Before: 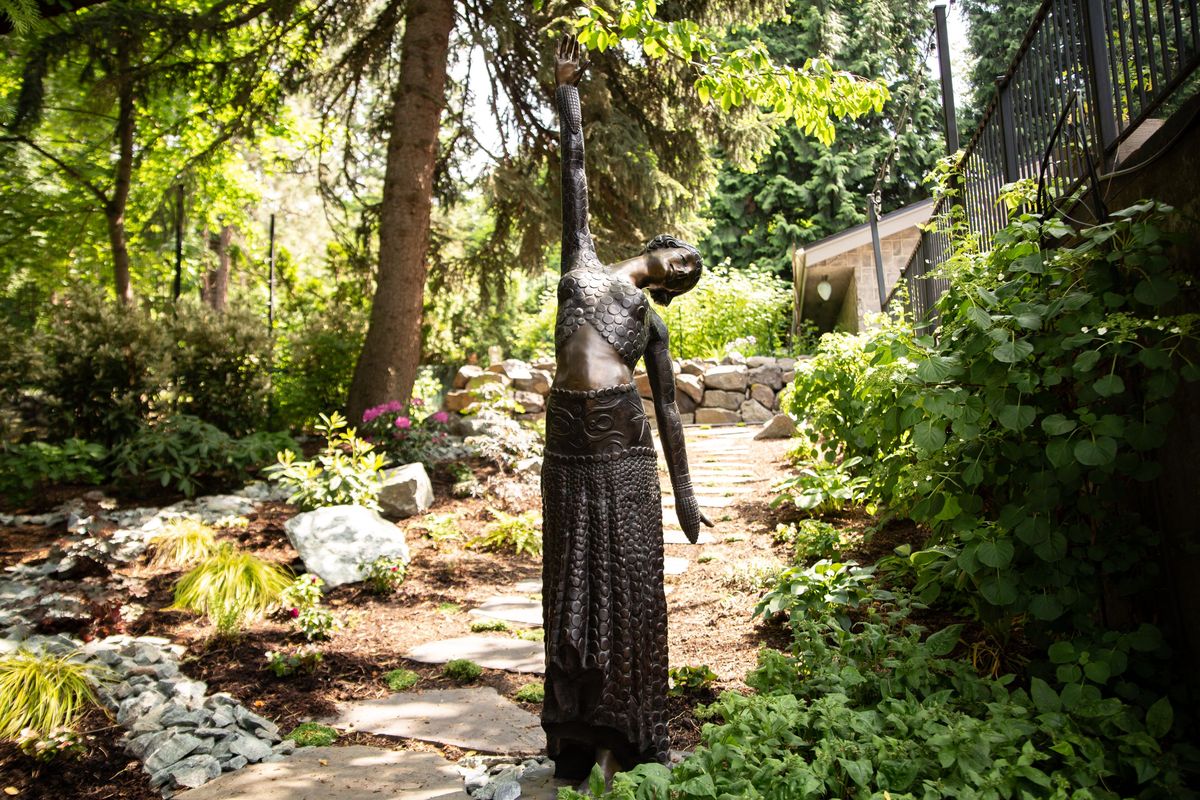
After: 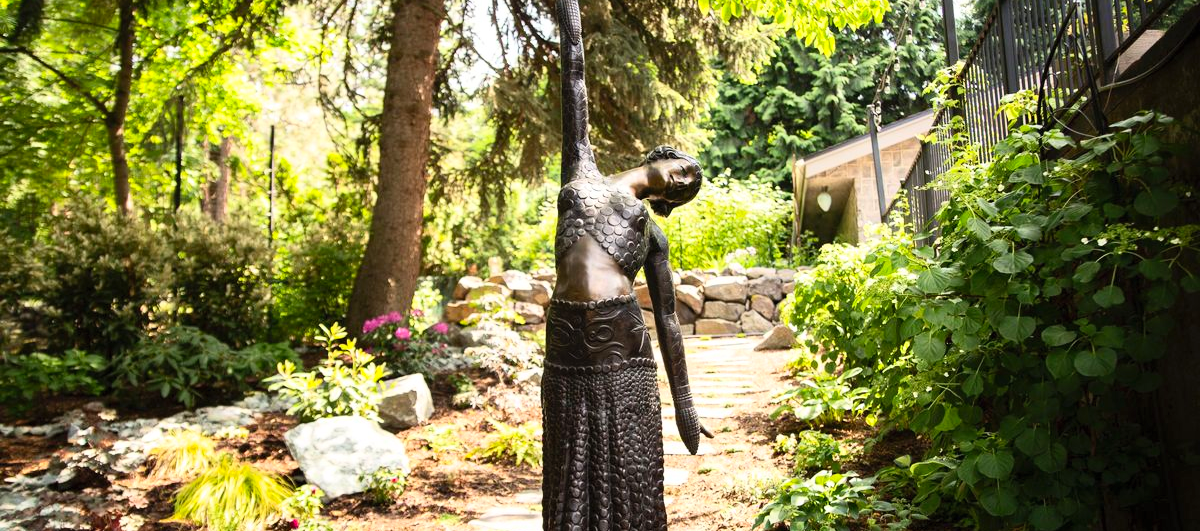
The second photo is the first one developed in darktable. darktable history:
contrast brightness saturation: contrast 0.203, brightness 0.157, saturation 0.22
crop: top 11.141%, bottom 22.382%
